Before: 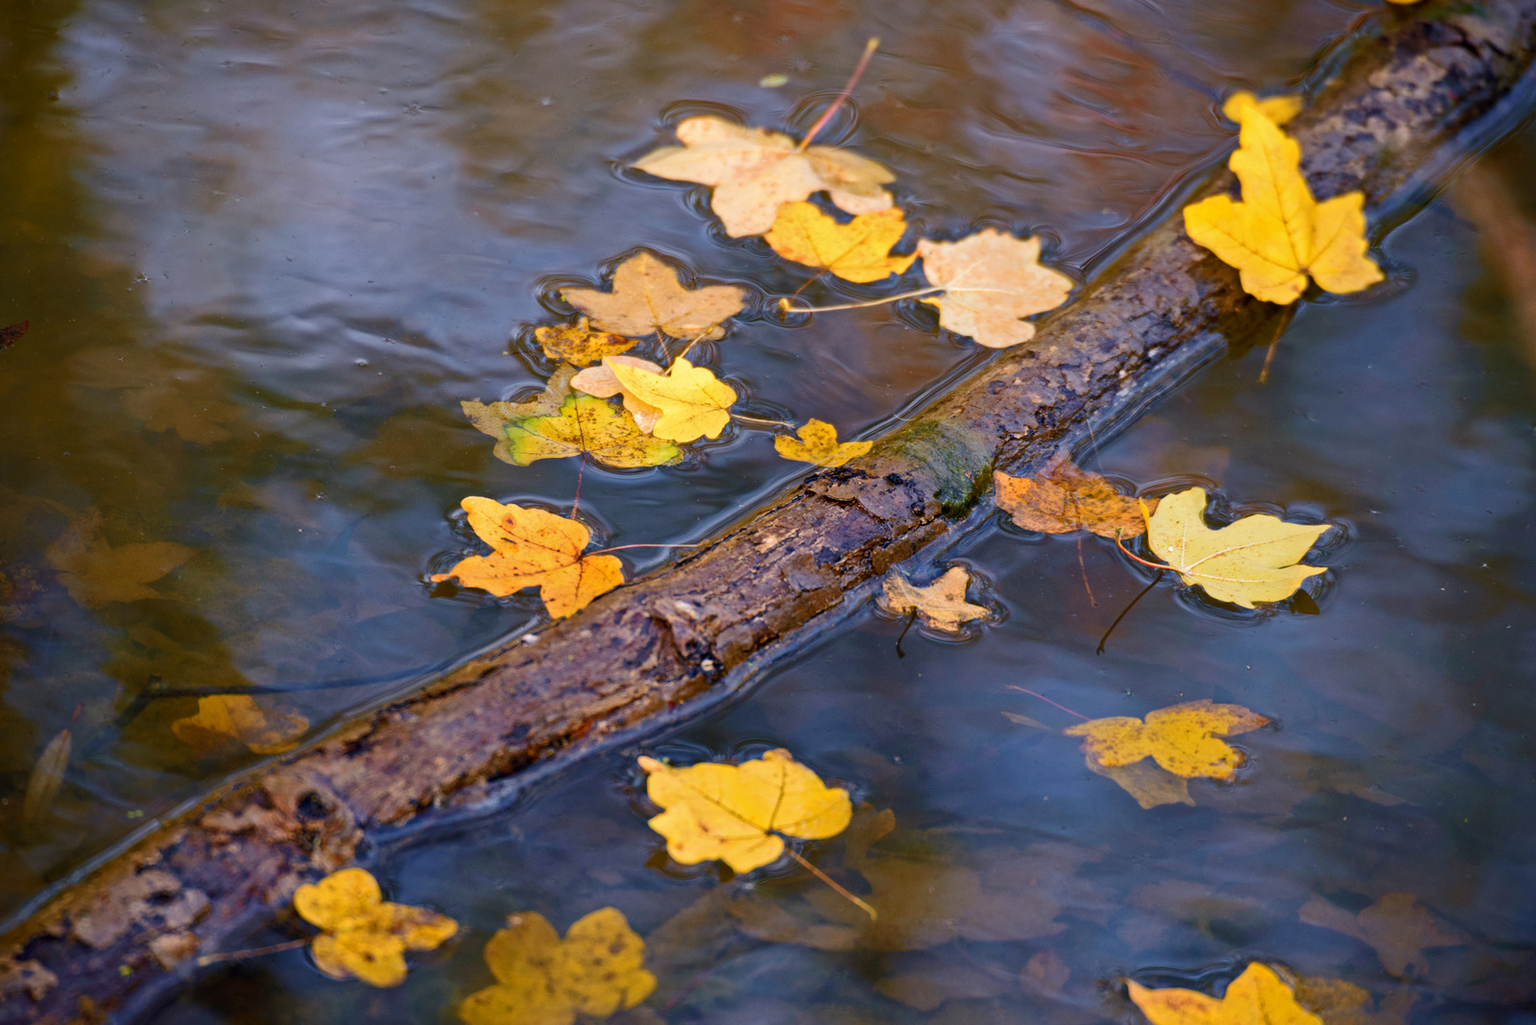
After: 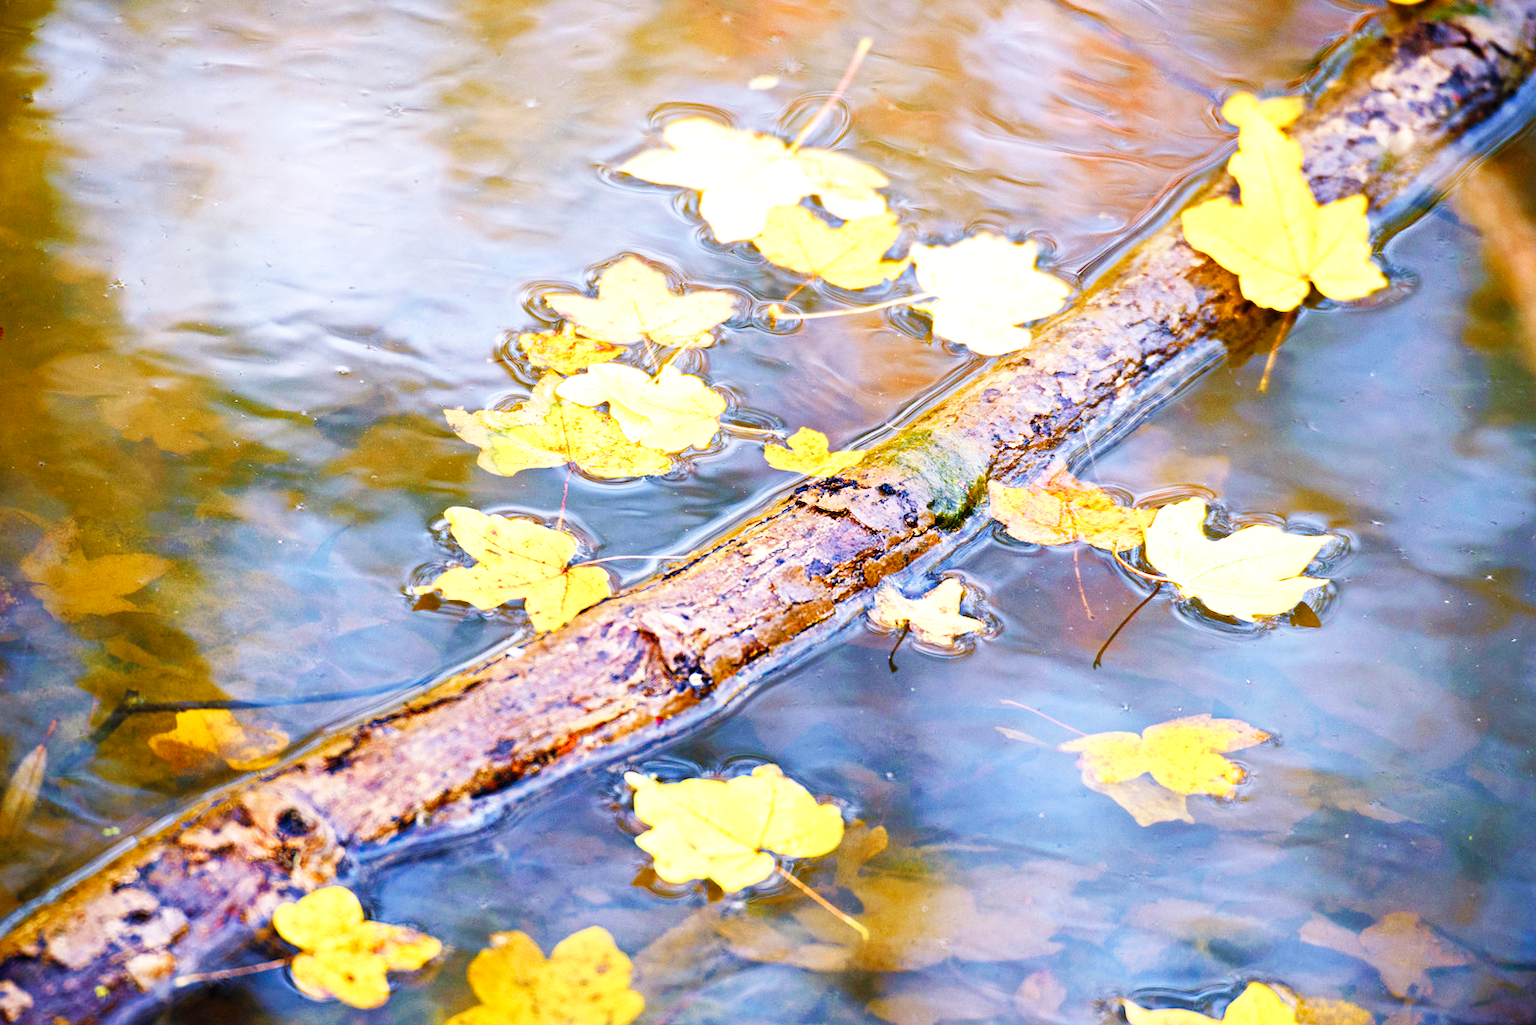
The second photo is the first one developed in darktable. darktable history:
base curve: curves: ch0 [(0, 0.003) (0.001, 0.002) (0.006, 0.004) (0.02, 0.022) (0.048, 0.086) (0.094, 0.234) (0.162, 0.431) (0.258, 0.629) (0.385, 0.8) (0.548, 0.918) (0.751, 0.988) (1, 1)], preserve colors none
exposure: black level correction 0, exposure 1 EV, compensate highlight preservation false
crop: left 1.743%, right 0.268%, bottom 2.011%
